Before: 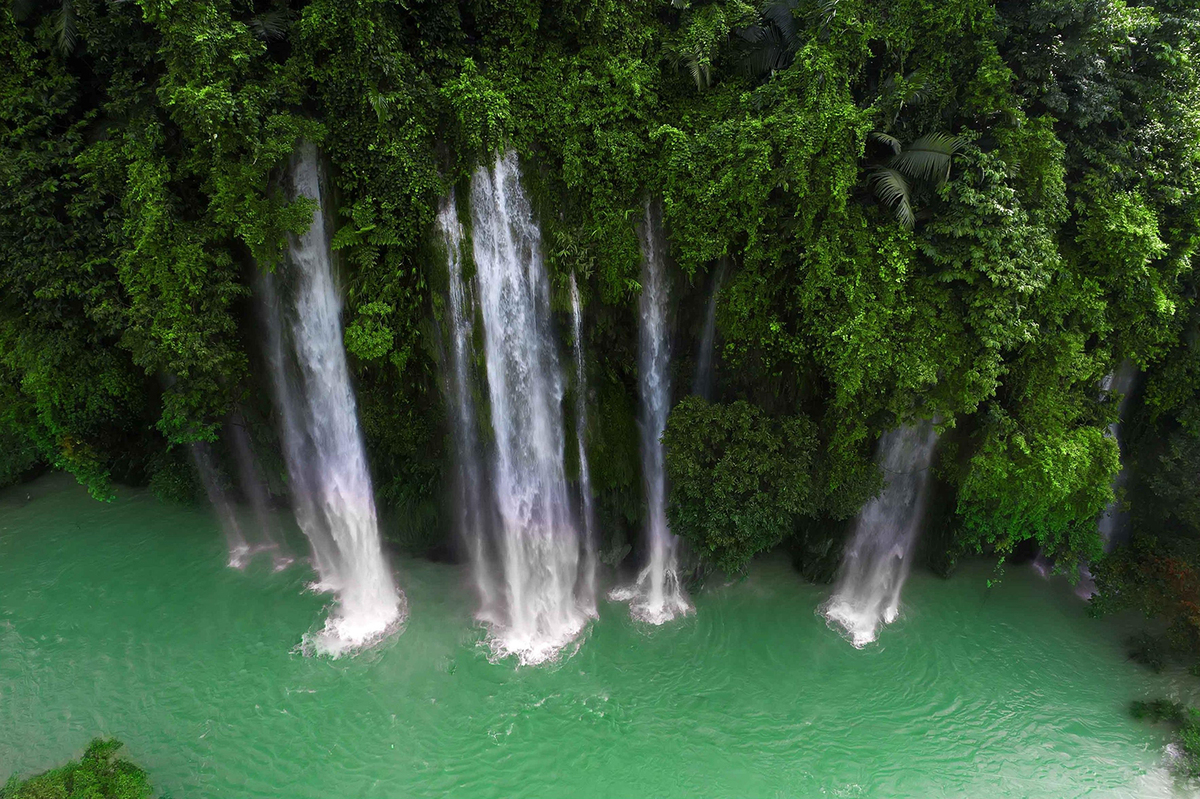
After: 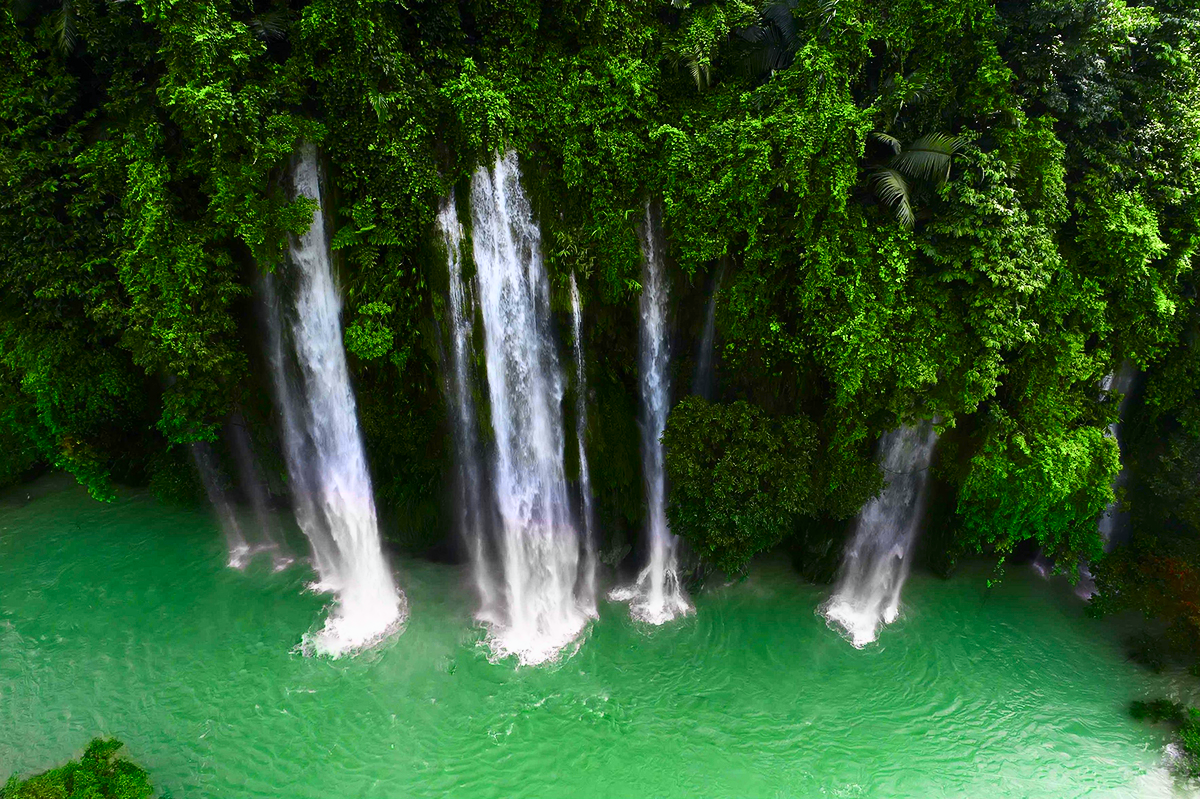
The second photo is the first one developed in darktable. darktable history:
tone equalizer: on, module defaults
shadows and highlights: shadows 37.27, highlights -28.18, soften with gaussian
tone curve: curves: ch0 [(0, 0) (0.187, 0.12) (0.384, 0.363) (0.618, 0.698) (0.754, 0.857) (0.875, 0.956) (1, 0.987)]; ch1 [(0, 0) (0.402, 0.36) (0.476, 0.466) (0.501, 0.501) (0.518, 0.514) (0.564, 0.608) (0.614, 0.664) (0.692, 0.744) (1, 1)]; ch2 [(0, 0) (0.435, 0.412) (0.483, 0.481) (0.503, 0.503) (0.522, 0.535) (0.563, 0.601) (0.627, 0.699) (0.699, 0.753) (0.997, 0.858)], color space Lab, independent channels
